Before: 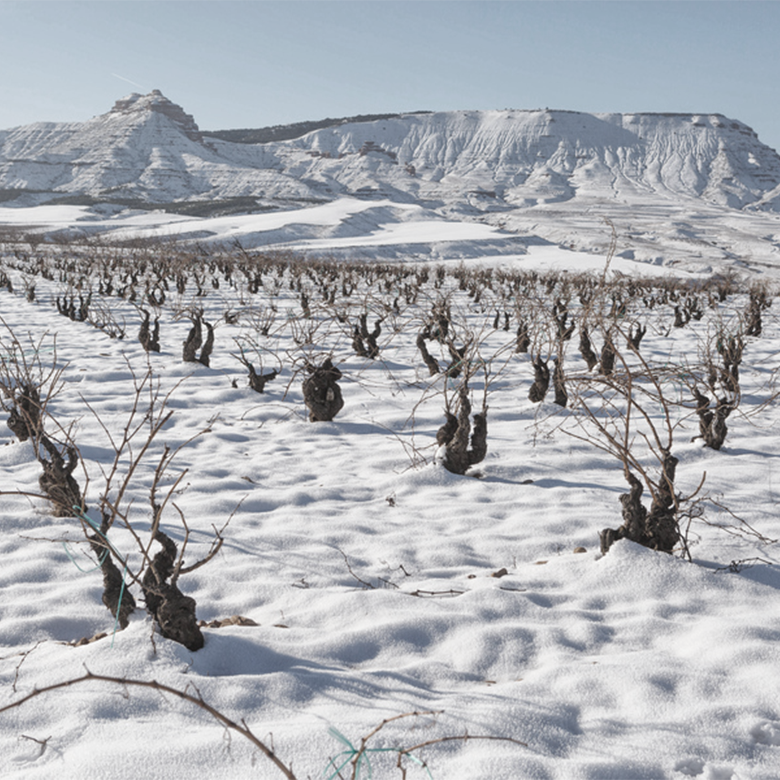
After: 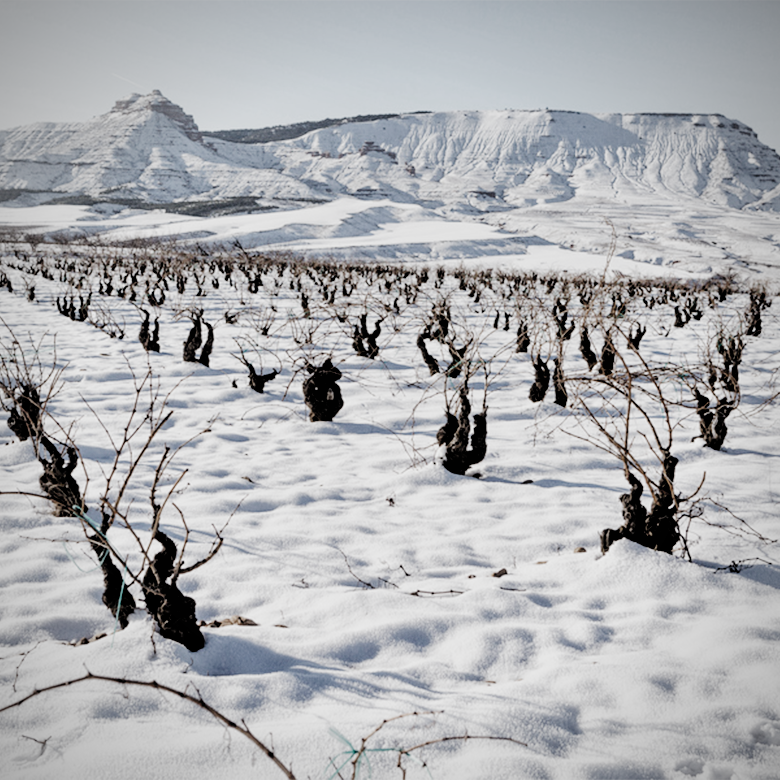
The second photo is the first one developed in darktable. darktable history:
filmic rgb: black relative exposure -2.85 EV, white relative exposure 4.56 EV, hardness 1.77, contrast 1.25, preserve chrominance no, color science v5 (2021)
vignetting: fall-off radius 60.92%
white balance: emerald 1
tone equalizer: -8 EV -0.75 EV, -7 EV -0.7 EV, -6 EV -0.6 EV, -5 EV -0.4 EV, -3 EV 0.4 EV, -2 EV 0.6 EV, -1 EV 0.7 EV, +0 EV 0.75 EV, edges refinement/feathering 500, mask exposure compensation -1.57 EV, preserve details no
